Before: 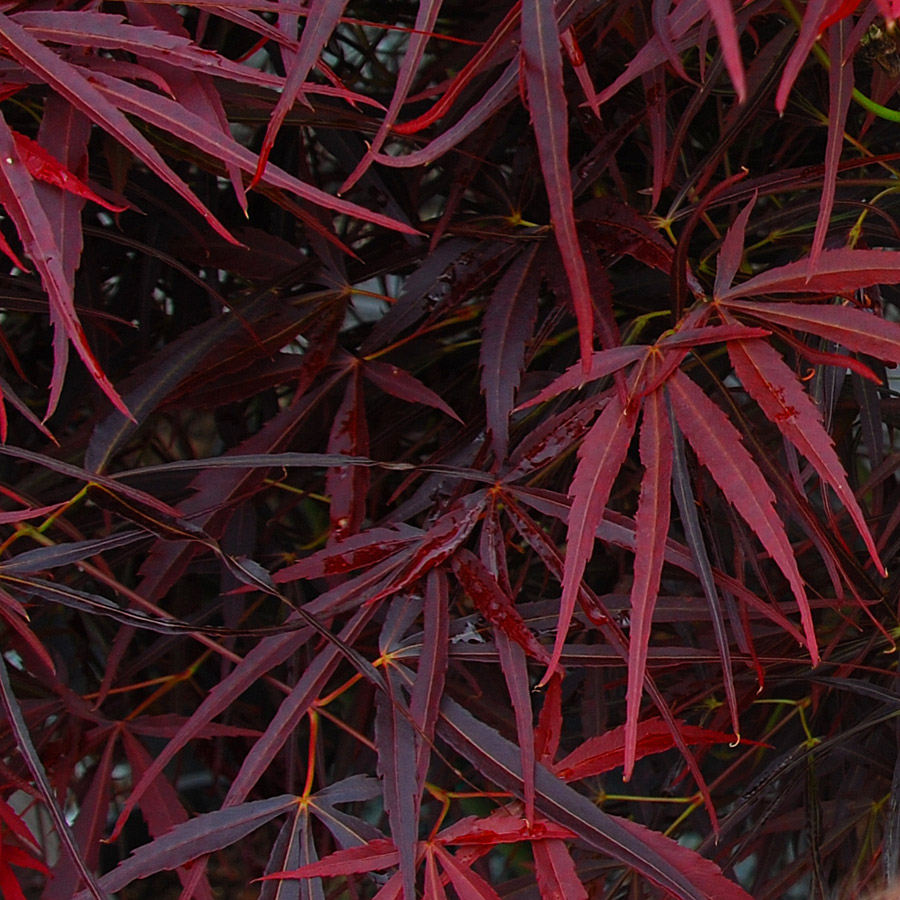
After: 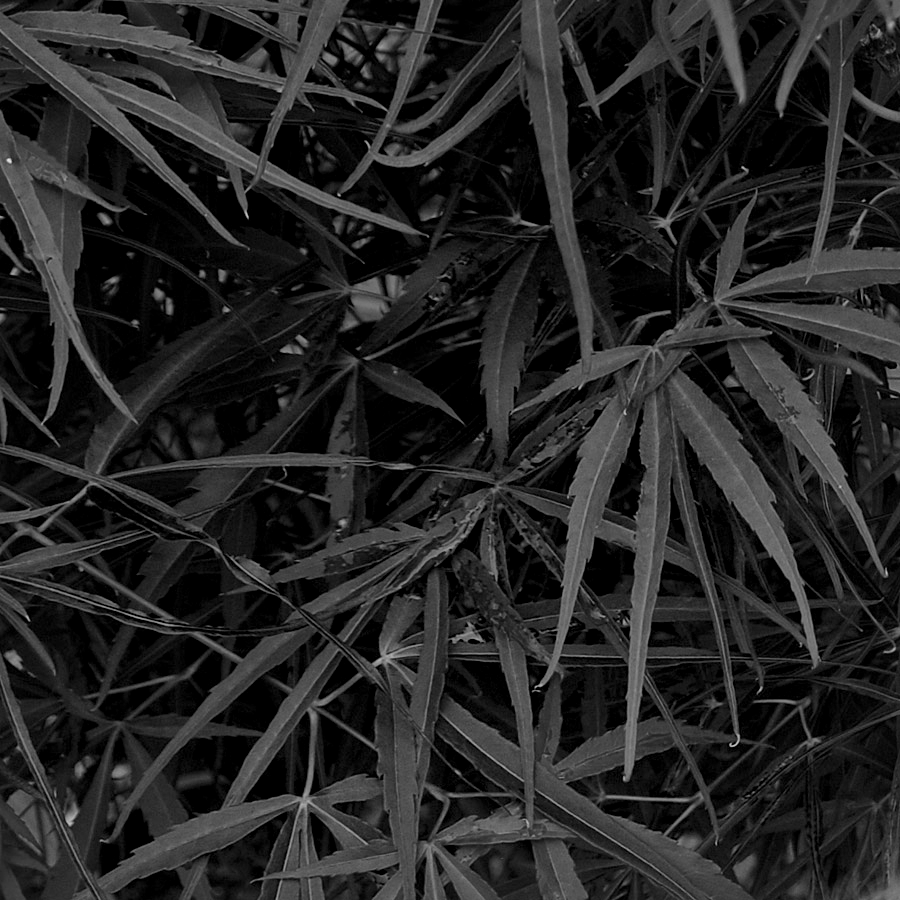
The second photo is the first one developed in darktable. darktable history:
color balance rgb: linear chroma grading › global chroma 15%, perceptual saturation grading › global saturation 30%
local contrast: mode bilateral grid, contrast 20, coarseness 50, detail 159%, midtone range 0.2
monochrome: on, module defaults
